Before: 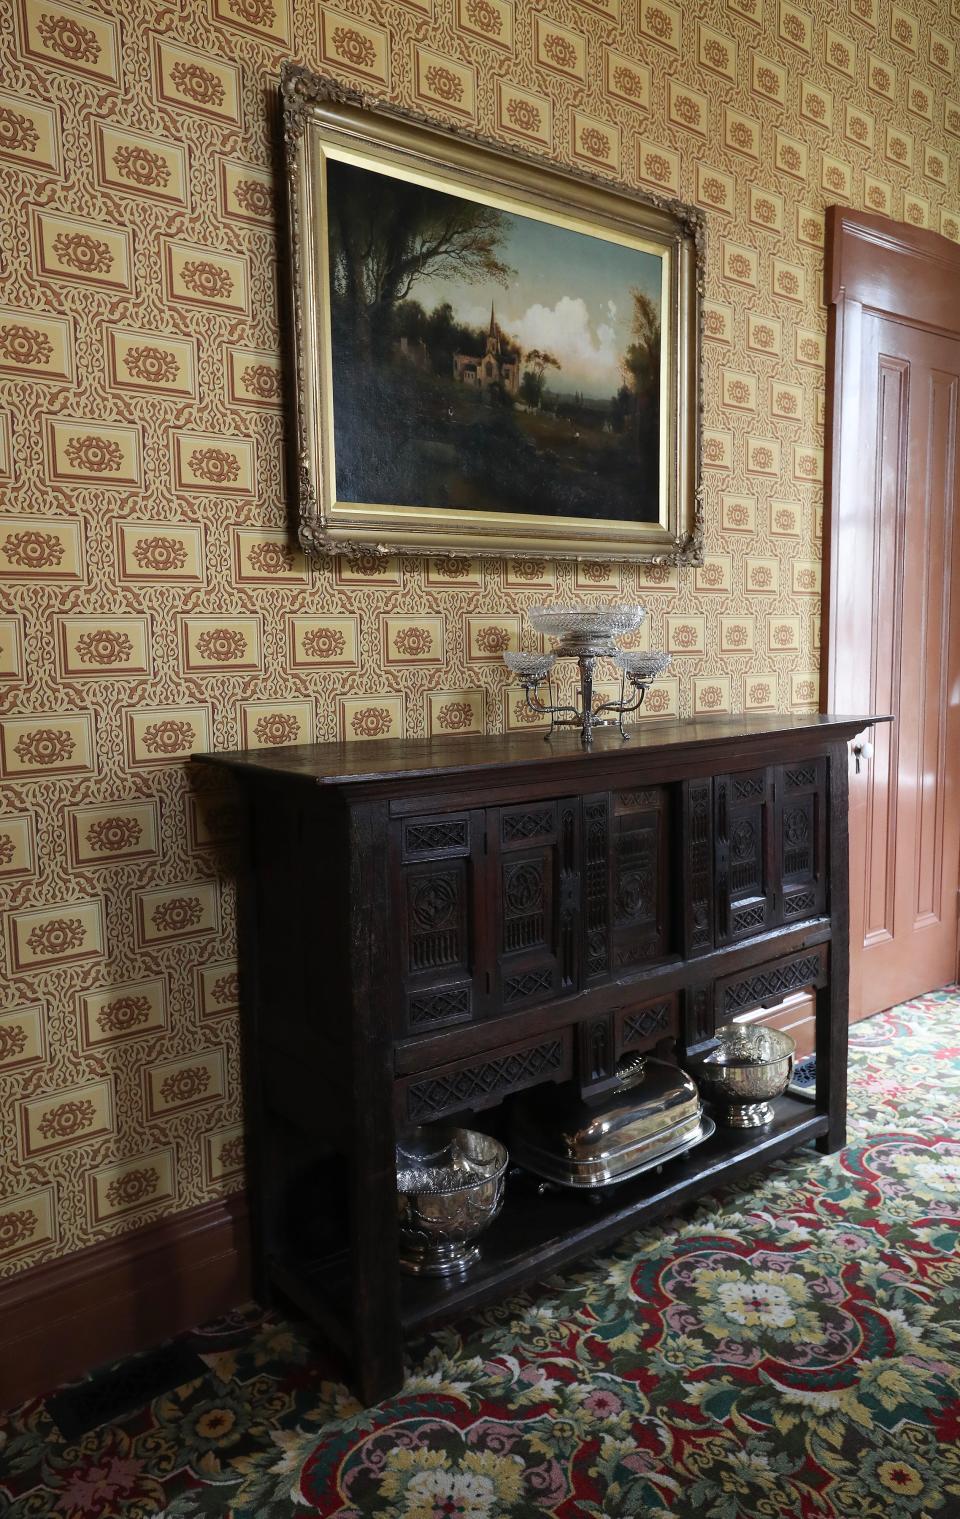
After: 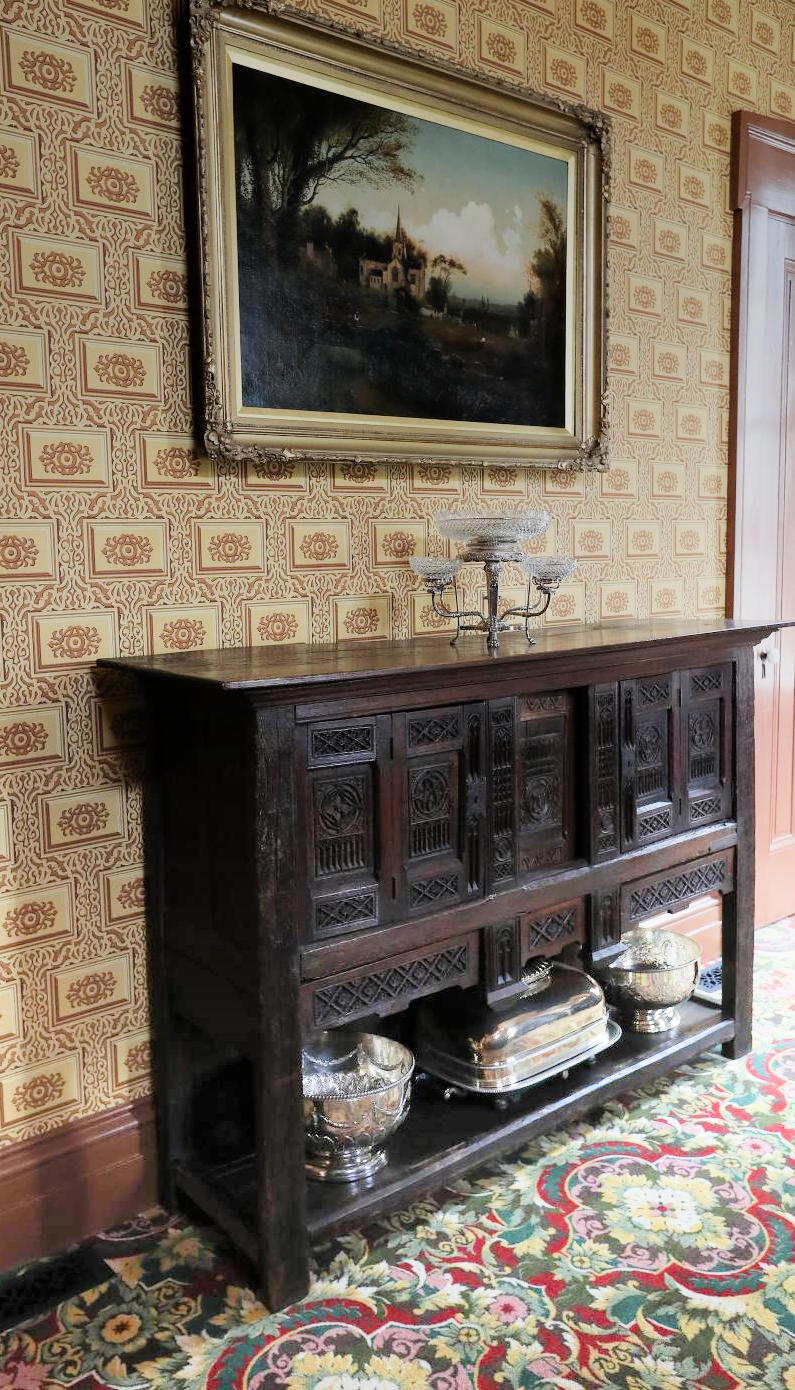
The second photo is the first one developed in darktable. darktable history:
crop: left 9.807%, top 6.259%, right 7.334%, bottom 2.177%
filmic rgb: black relative exposure -6.98 EV, white relative exposure 5.63 EV, hardness 2.86
graduated density: density -3.9 EV
